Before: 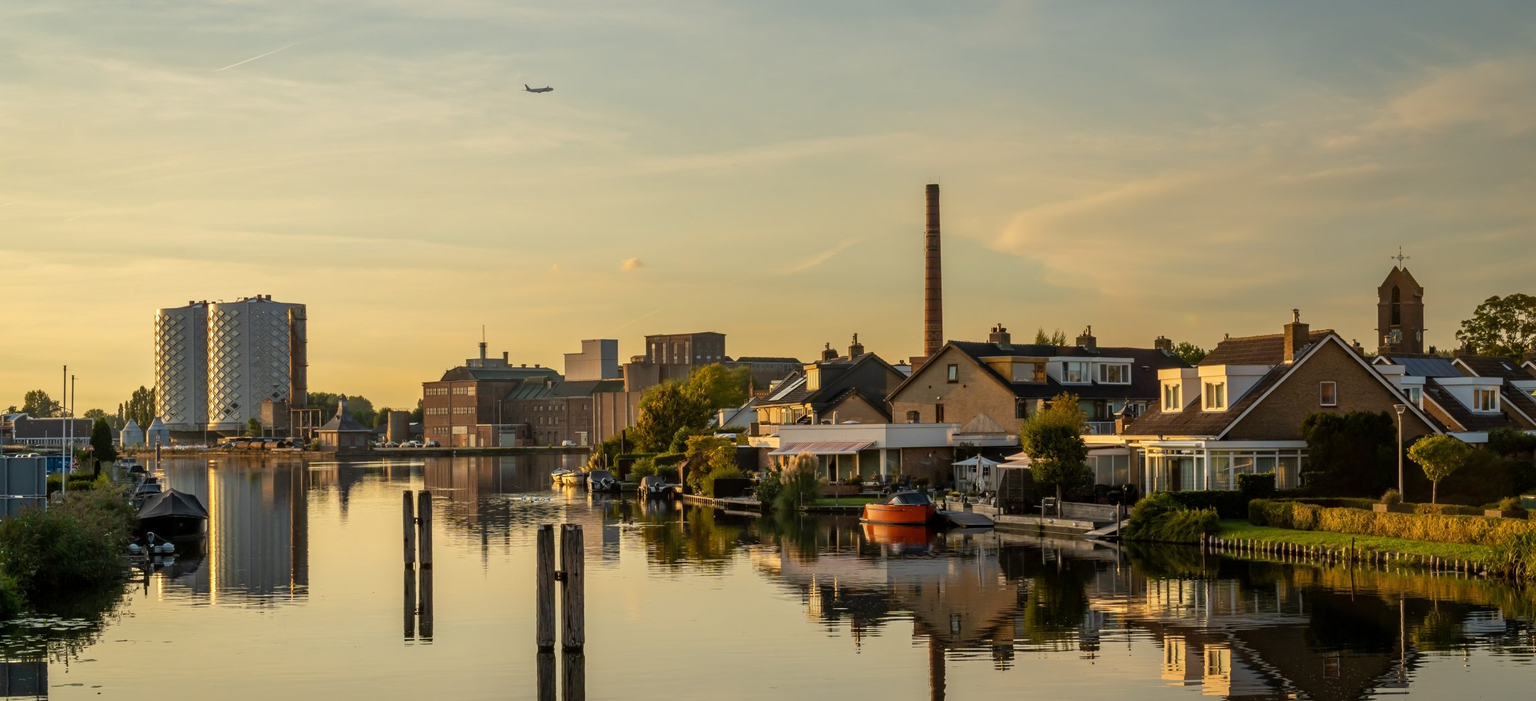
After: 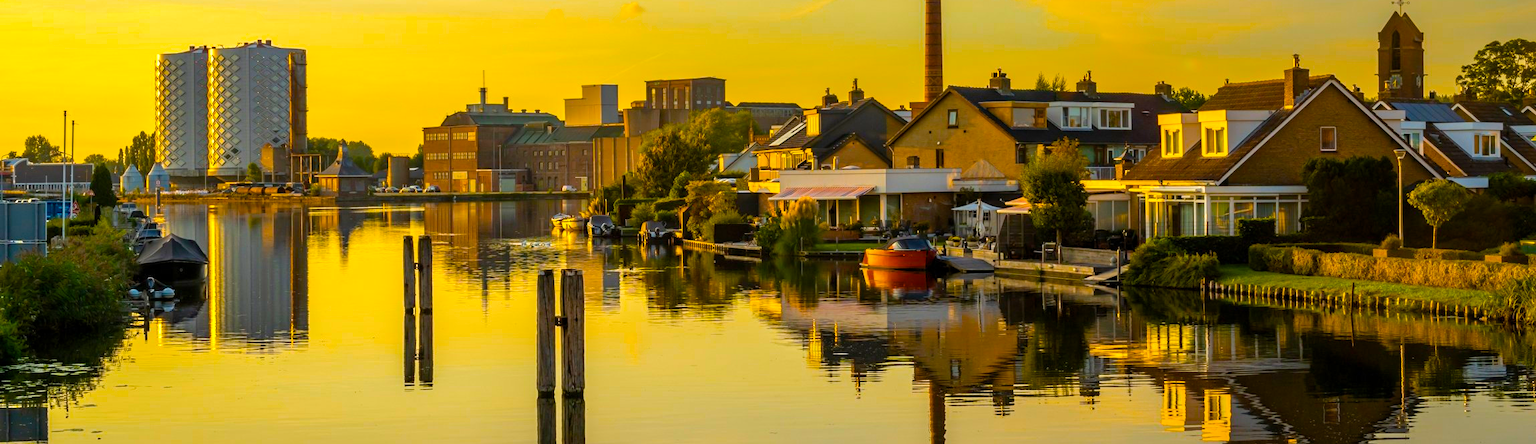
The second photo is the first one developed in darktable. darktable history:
crop and rotate: top 36.508%
color balance rgb: perceptual saturation grading › global saturation 65.604%, perceptual saturation grading › highlights 49.914%, perceptual saturation grading › shadows 29.961%, perceptual brilliance grading › global brilliance 9.301%, perceptual brilliance grading › shadows 15.762%
